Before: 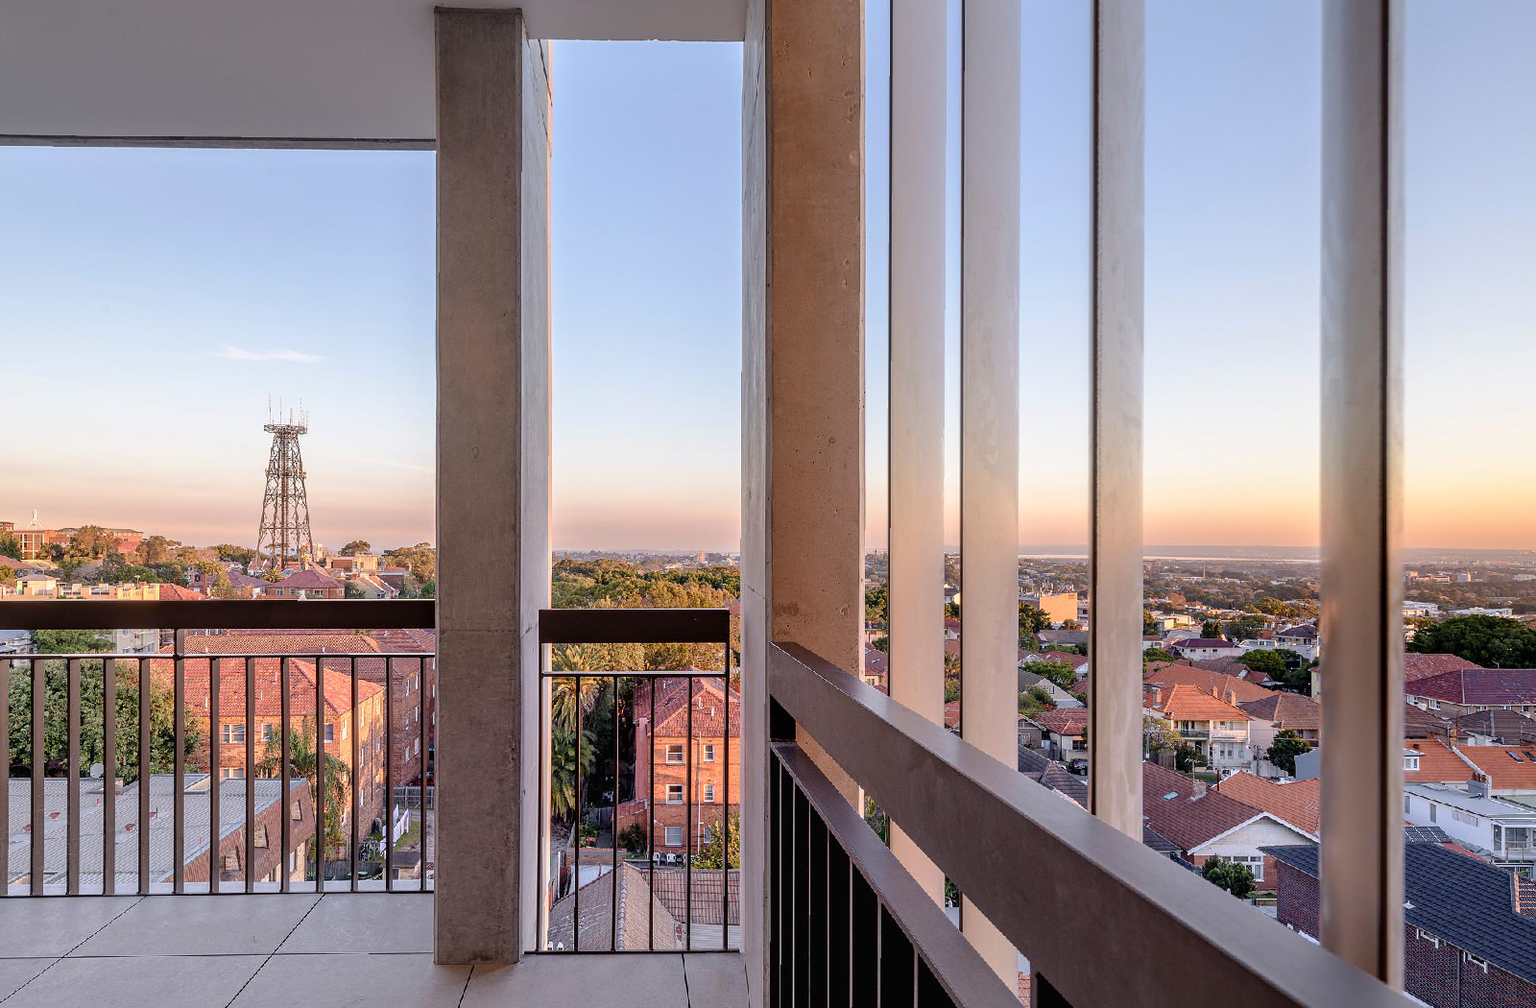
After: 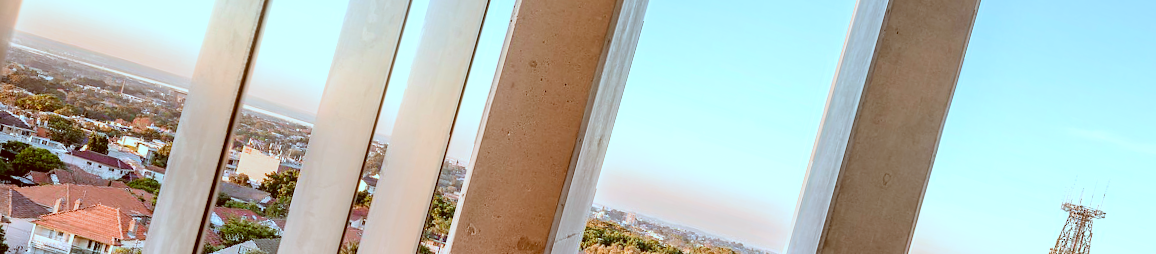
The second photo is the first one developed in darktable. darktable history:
exposure: exposure 0.648 EV, compensate highlight preservation false
crop and rotate: angle 16.12°, top 30.835%, bottom 35.653%
color correction: highlights a* -14.62, highlights b* -16.22, shadows a* 10.12, shadows b* 29.4
filmic rgb: black relative exposure -11.35 EV, white relative exposure 3.22 EV, hardness 6.76, color science v6 (2022)
